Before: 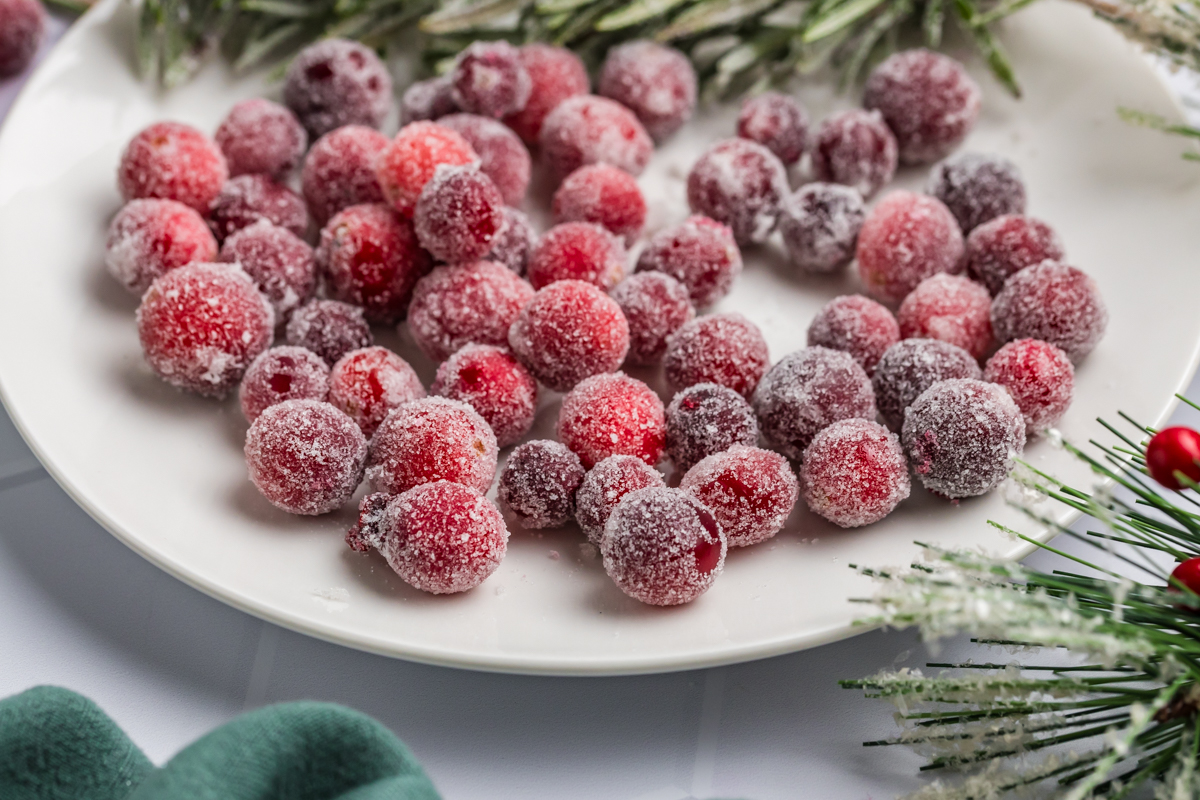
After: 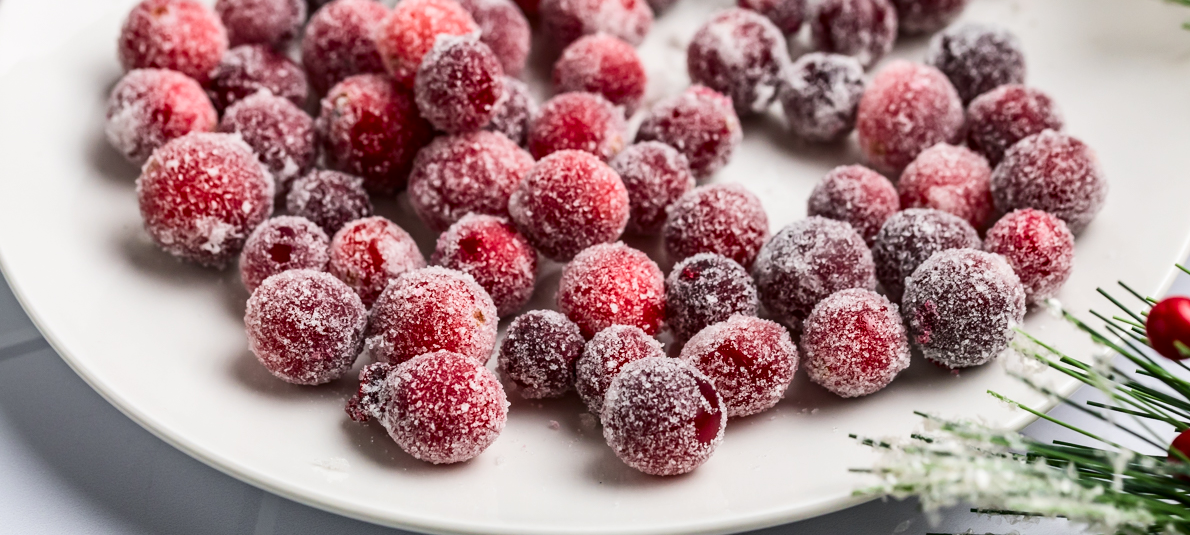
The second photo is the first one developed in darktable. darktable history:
crop: top 16.33%, bottom 16.739%
contrast brightness saturation: contrast 0.224
